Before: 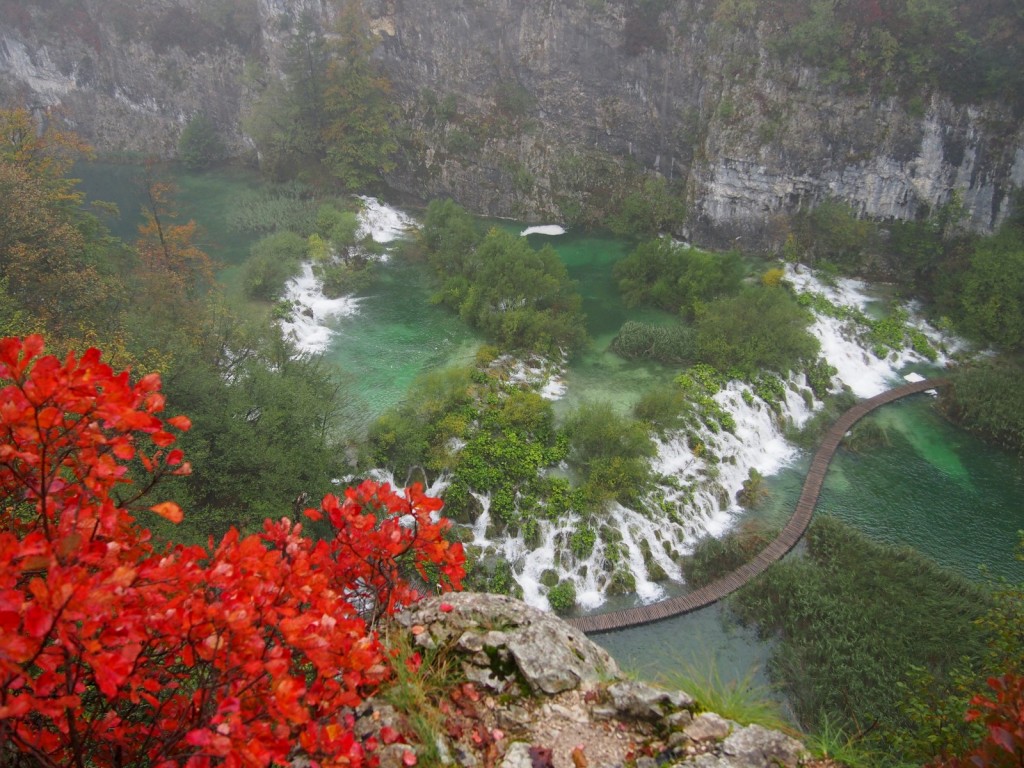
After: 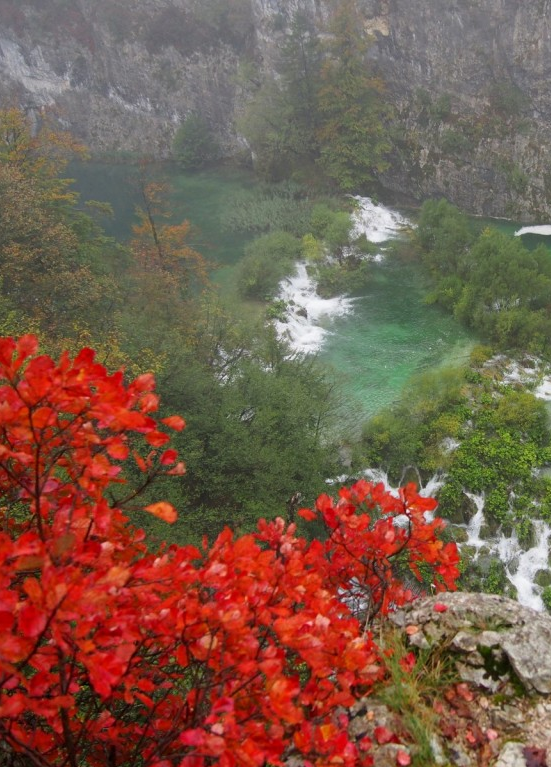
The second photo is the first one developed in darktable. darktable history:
crop: left 0.603%, right 45.503%, bottom 0.082%
